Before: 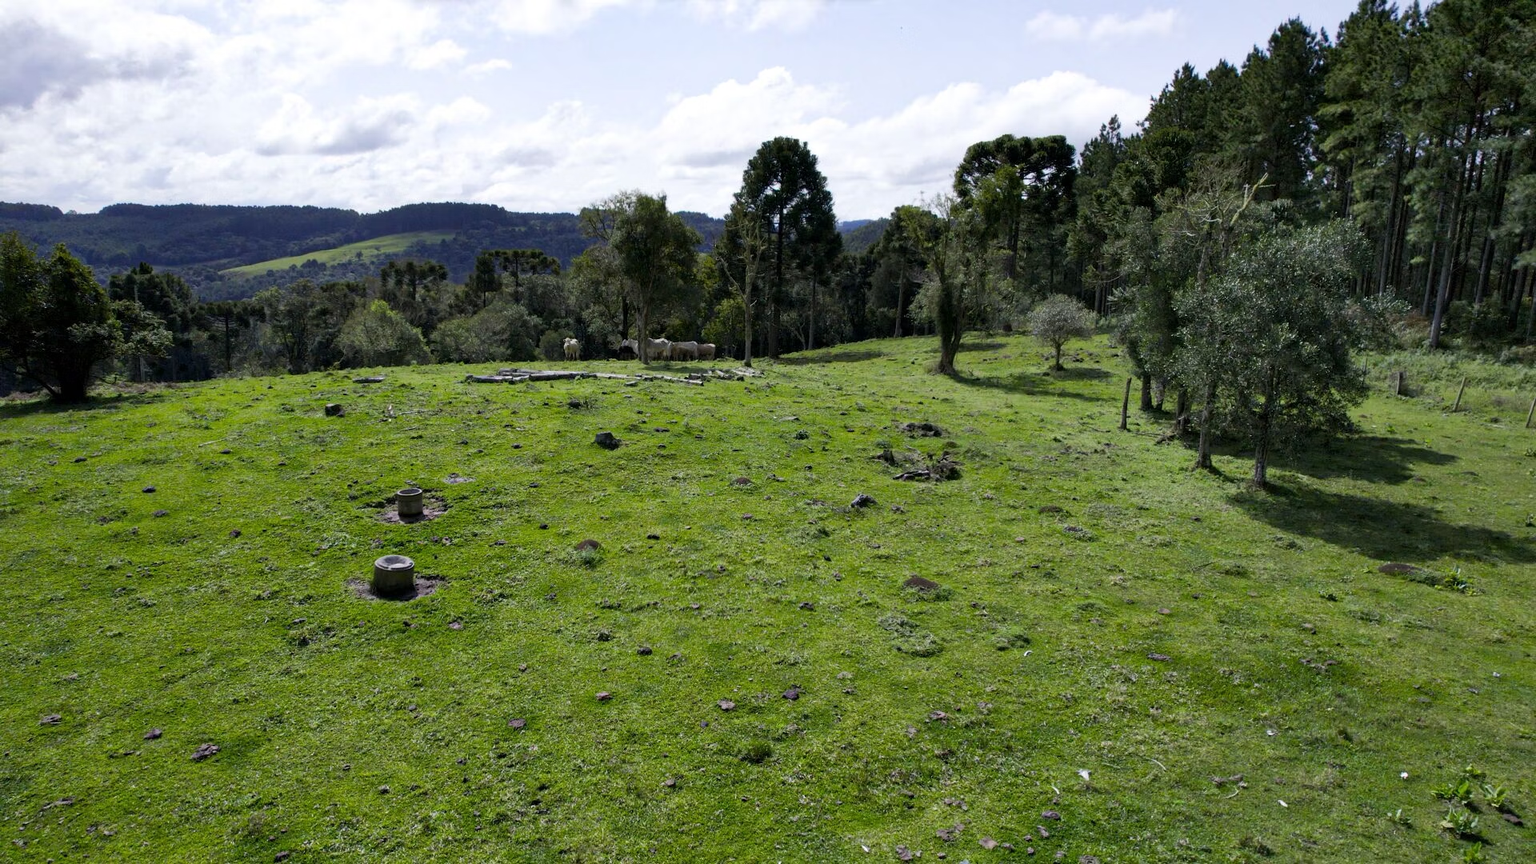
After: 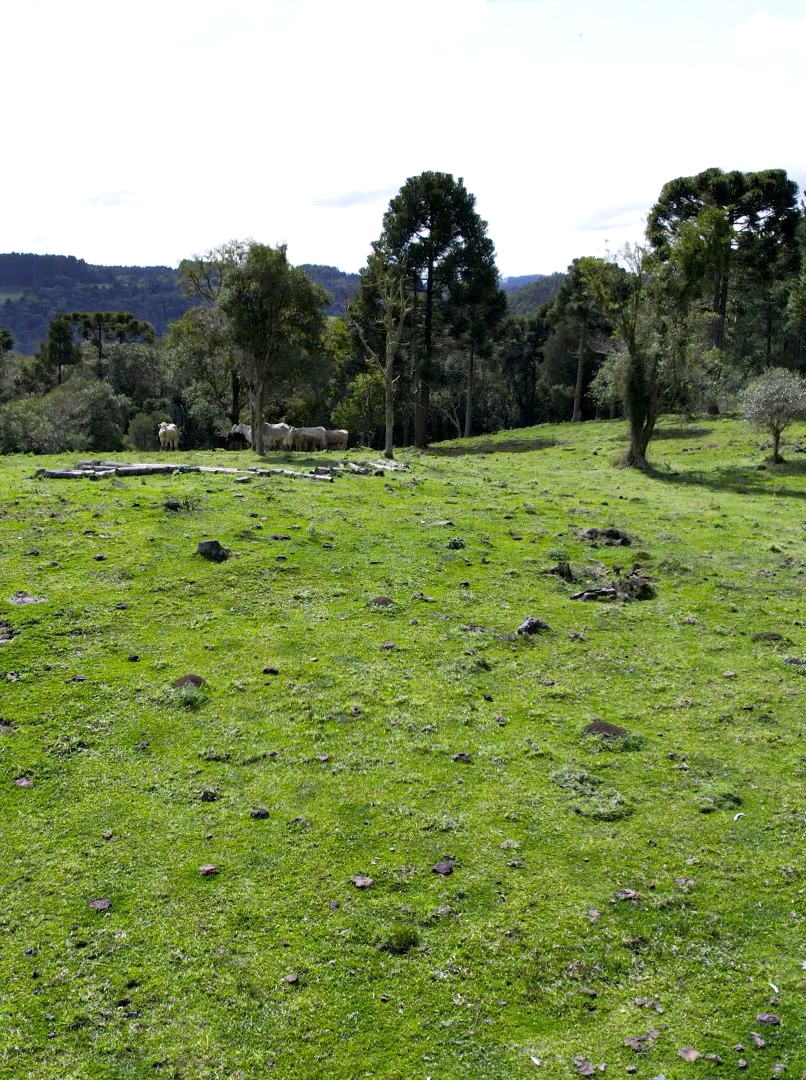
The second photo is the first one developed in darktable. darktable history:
crop: left 28.488%, right 29.484%
exposure: exposure 0.459 EV, compensate exposure bias true, compensate highlight preservation false
